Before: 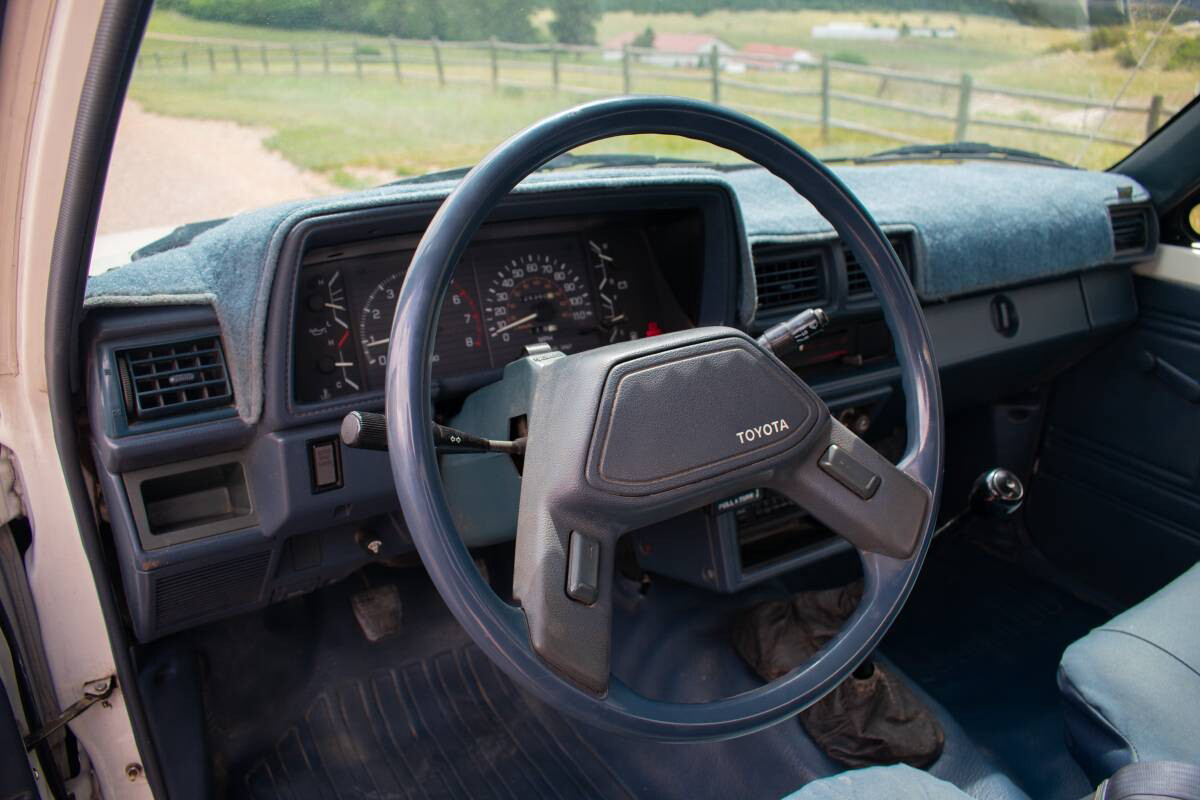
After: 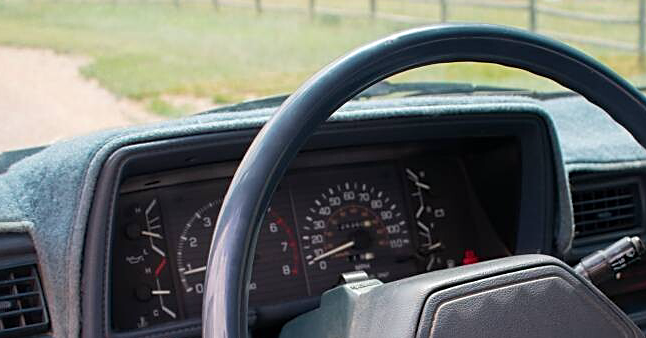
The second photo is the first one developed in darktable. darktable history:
crop: left 15.306%, top 9.065%, right 30.789%, bottom 48.638%
sharpen: on, module defaults
